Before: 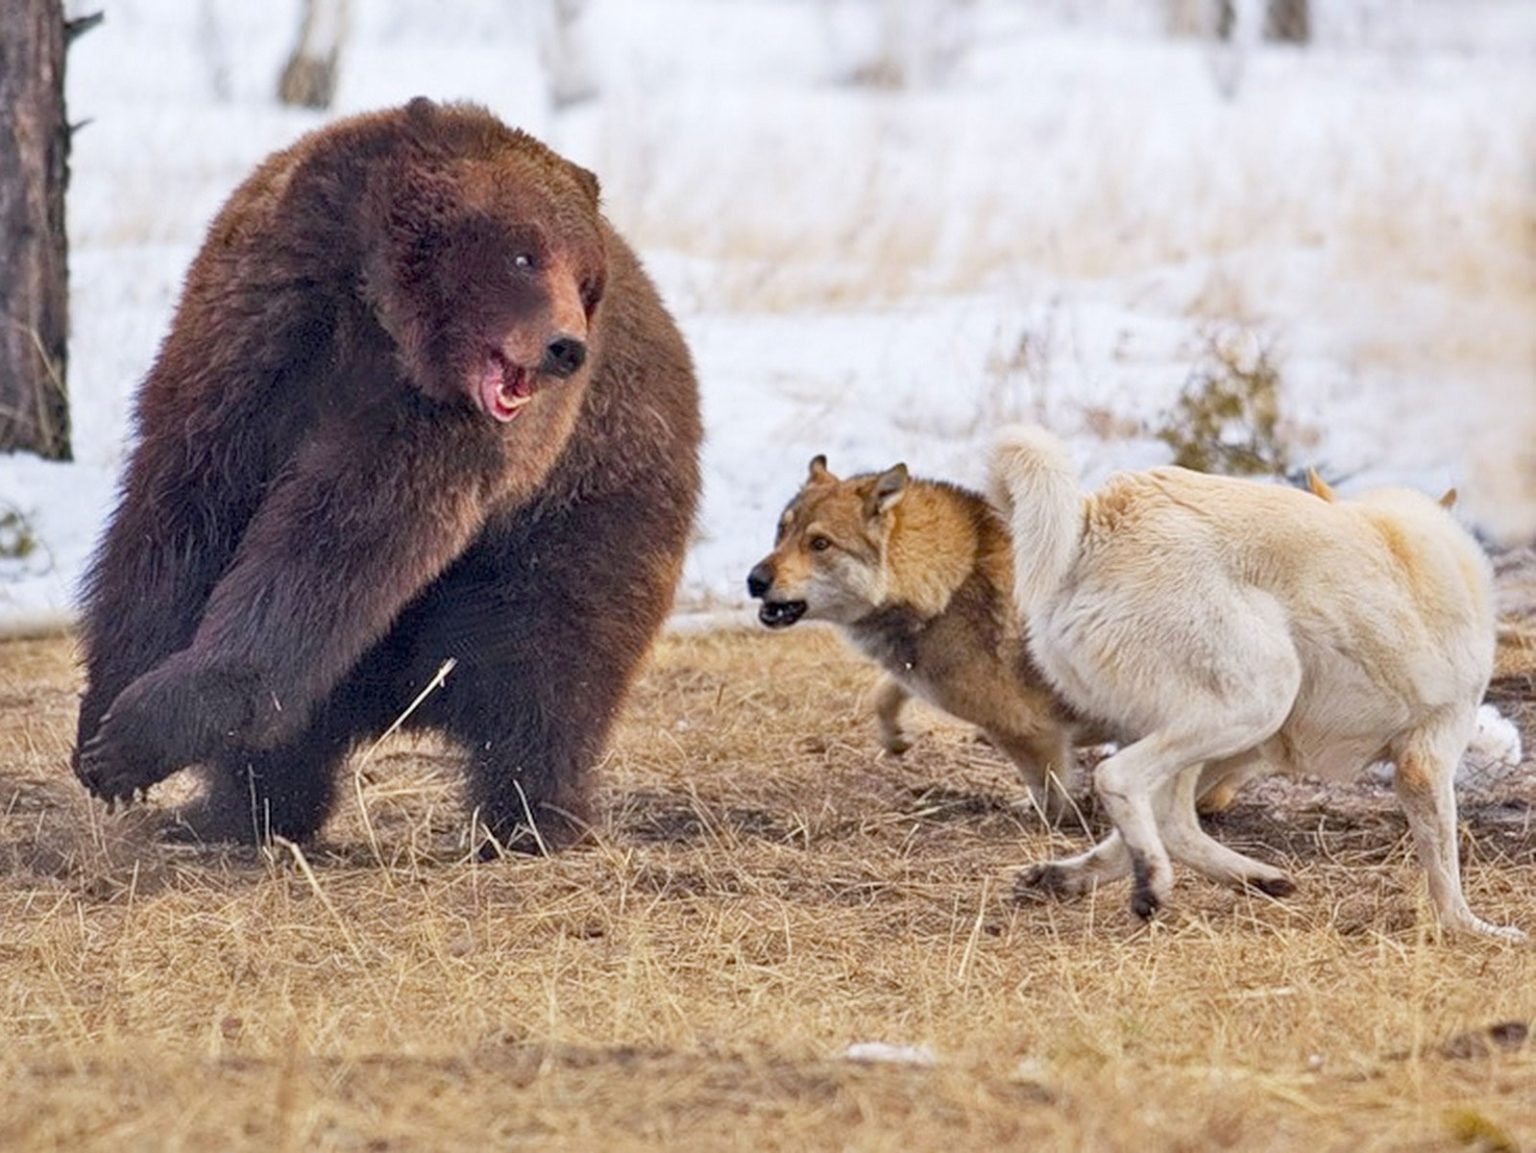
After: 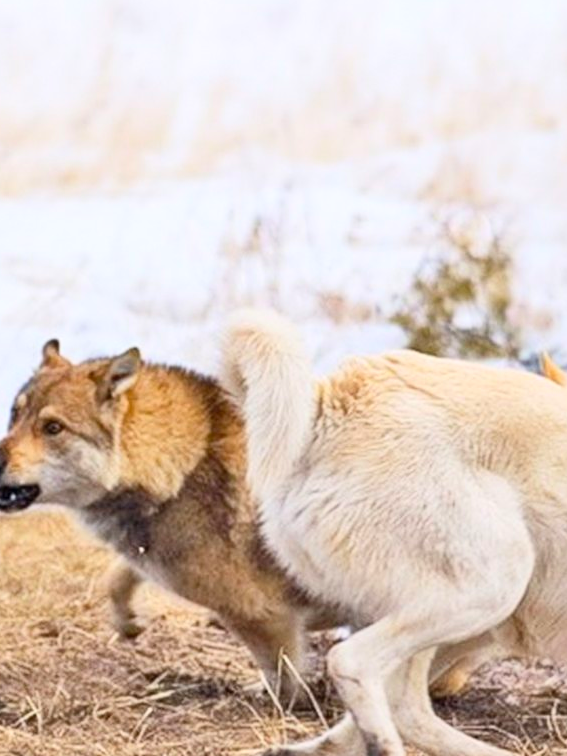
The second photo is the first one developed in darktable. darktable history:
contrast brightness saturation: contrast 0.2, brightness 0.16, saturation 0.22
crop and rotate: left 49.936%, top 10.094%, right 13.136%, bottom 24.256%
